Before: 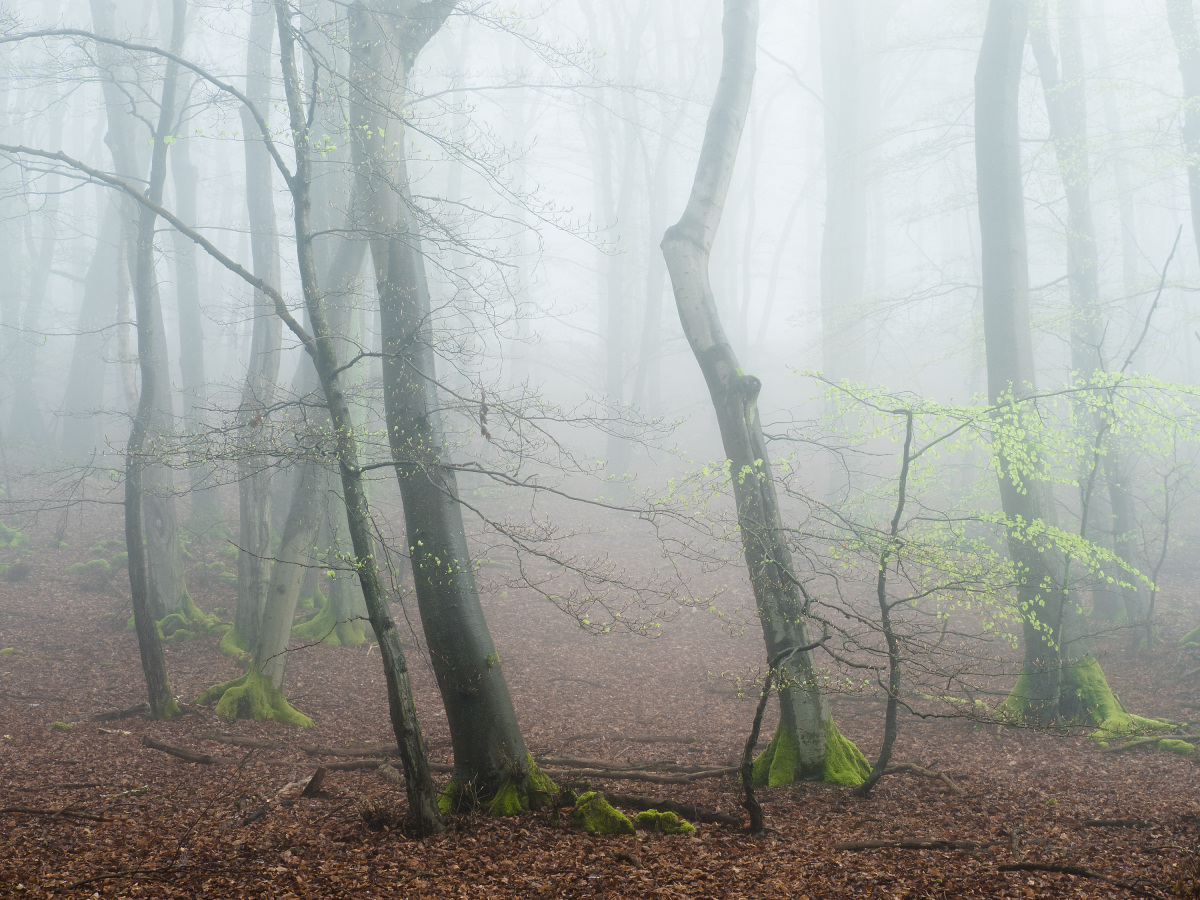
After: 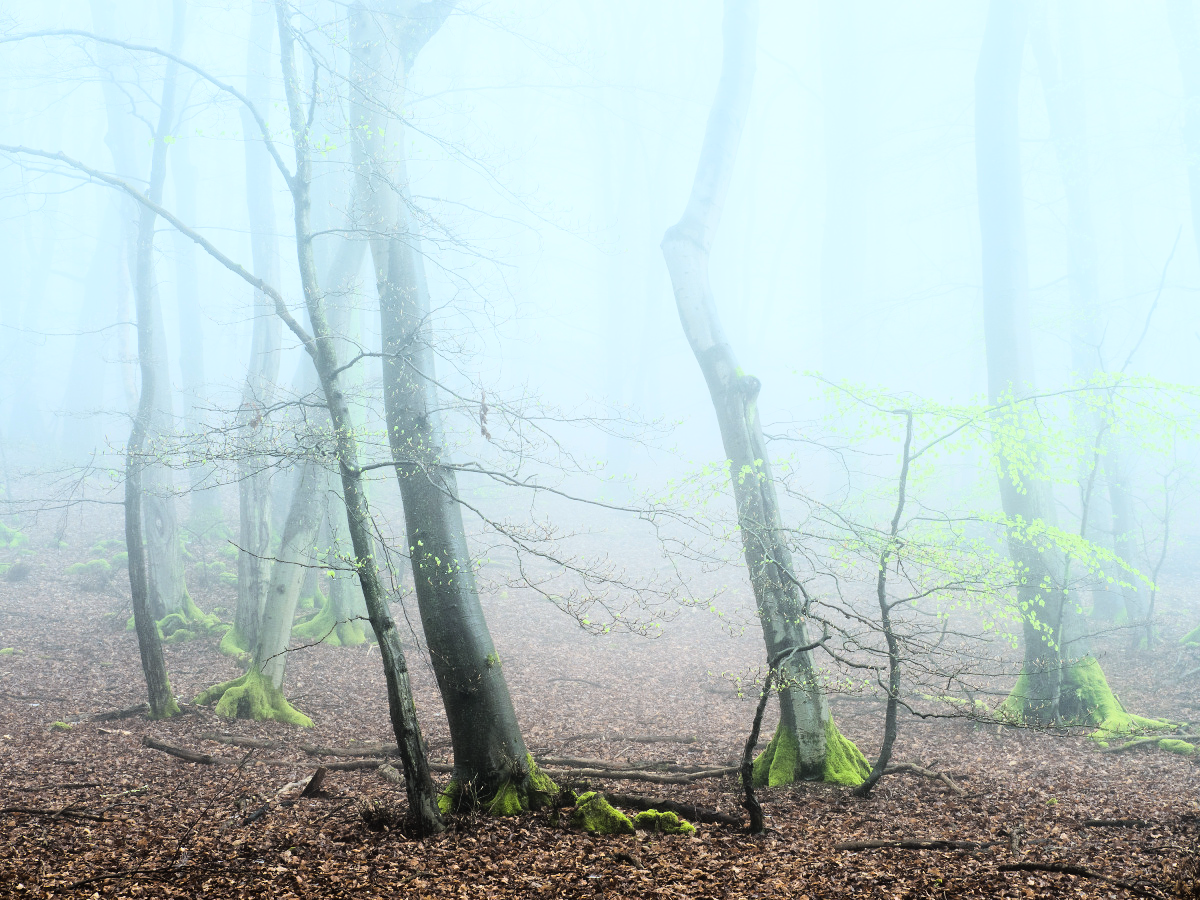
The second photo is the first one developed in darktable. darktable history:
rgb curve: curves: ch0 [(0, 0) (0.21, 0.15) (0.24, 0.21) (0.5, 0.75) (0.75, 0.96) (0.89, 0.99) (1, 1)]; ch1 [(0, 0.02) (0.21, 0.13) (0.25, 0.2) (0.5, 0.67) (0.75, 0.9) (0.89, 0.97) (1, 1)]; ch2 [(0, 0.02) (0.21, 0.13) (0.25, 0.2) (0.5, 0.67) (0.75, 0.9) (0.89, 0.97) (1, 1)], compensate middle gray true
white balance: red 0.925, blue 1.046
tone equalizer: -8 EV 0.25 EV, -7 EV 0.417 EV, -6 EV 0.417 EV, -5 EV 0.25 EV, -3 EV -0.25 EV, -2 EV -0.417 EV, -1 EV -0.417 EV, +0 EV -0.25 EV, edges refinement/feathering 500, mask exposure compensation -1.57 EV, preserve details guided filter
